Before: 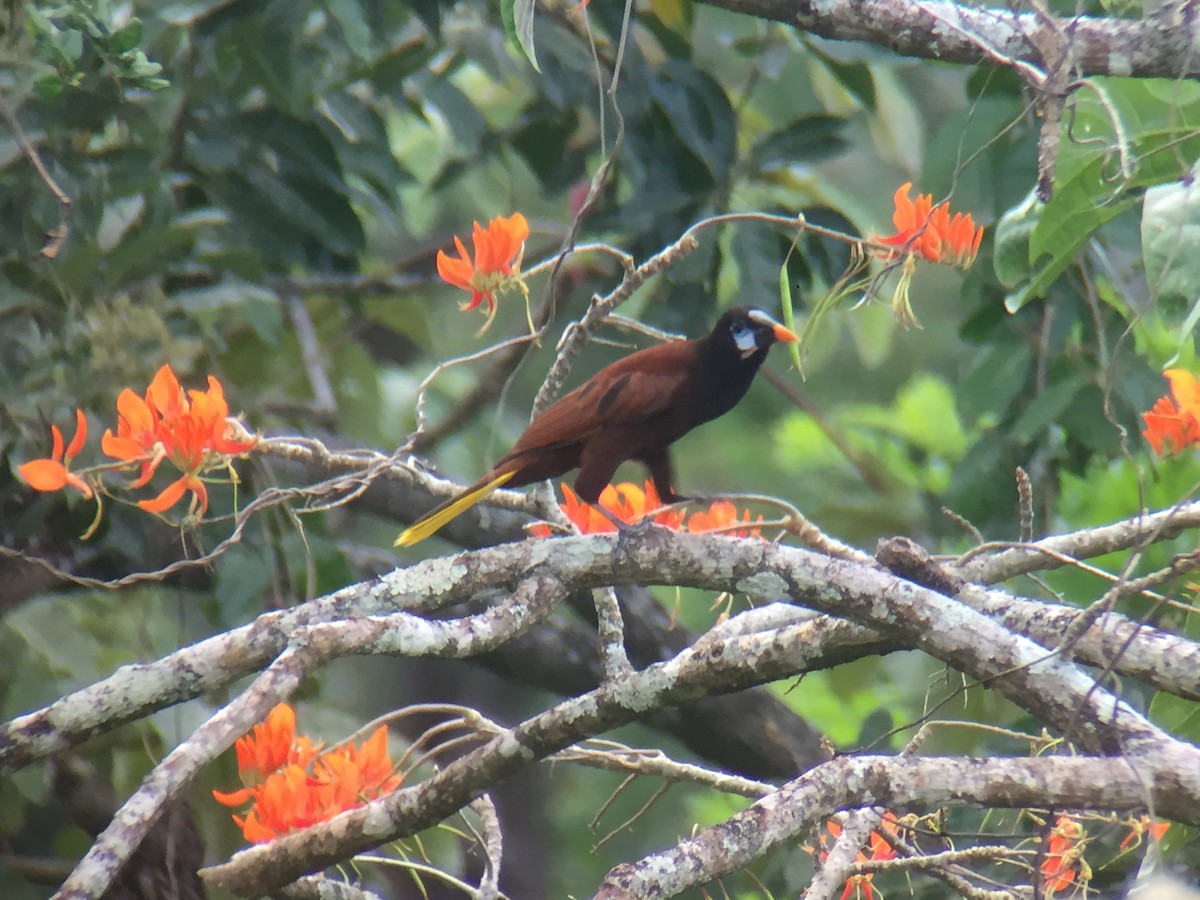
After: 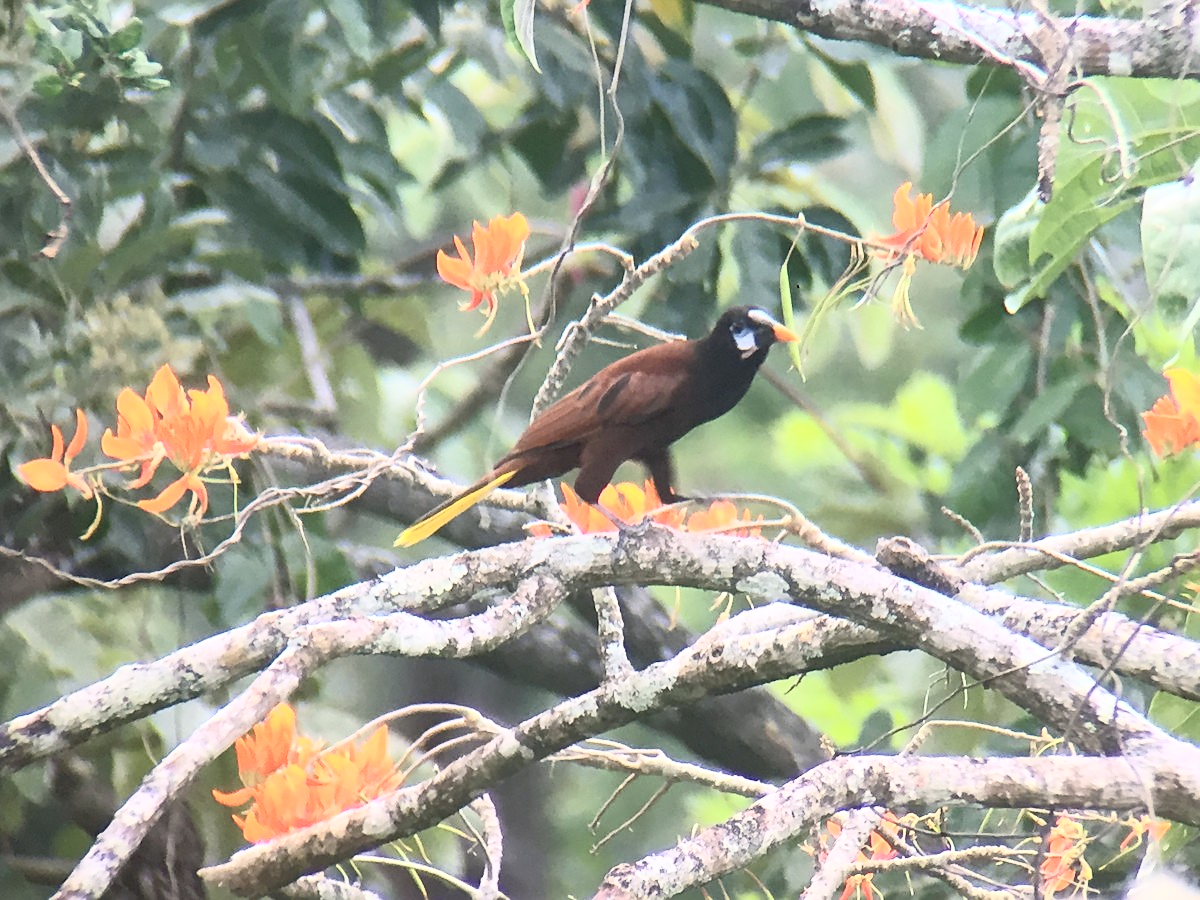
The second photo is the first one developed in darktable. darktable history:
sharpen: on, module defaults
color balance rgb: shadows lift › chroma 2%, shadows lift › hue 217.2°, power › chroma 0.25%, power › hue 60°, highlights gain › chroma 1.5%, highlights gain › hue 309.6°, global offset › luminance -0.25%, perceptual saturation grading › global saturation 15%, global vibrance 15%
contrast brightness saturation: contrast 0.43, brightness 0.56, saturation -0.19
white balance: emerald 1
